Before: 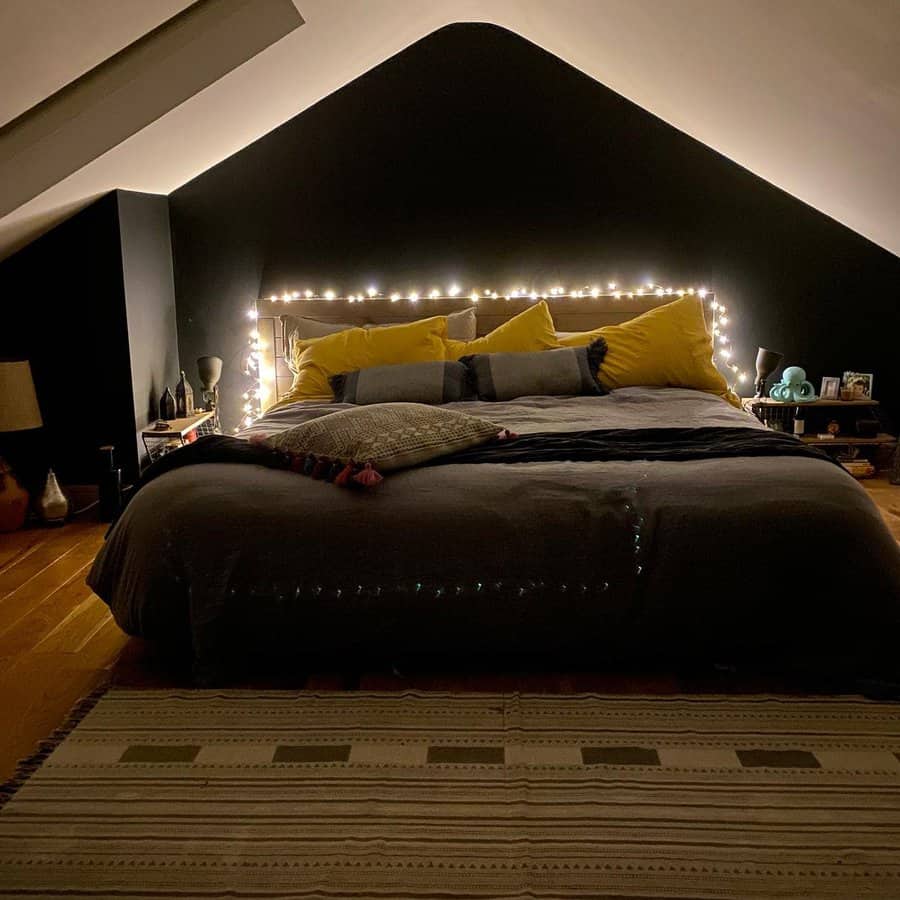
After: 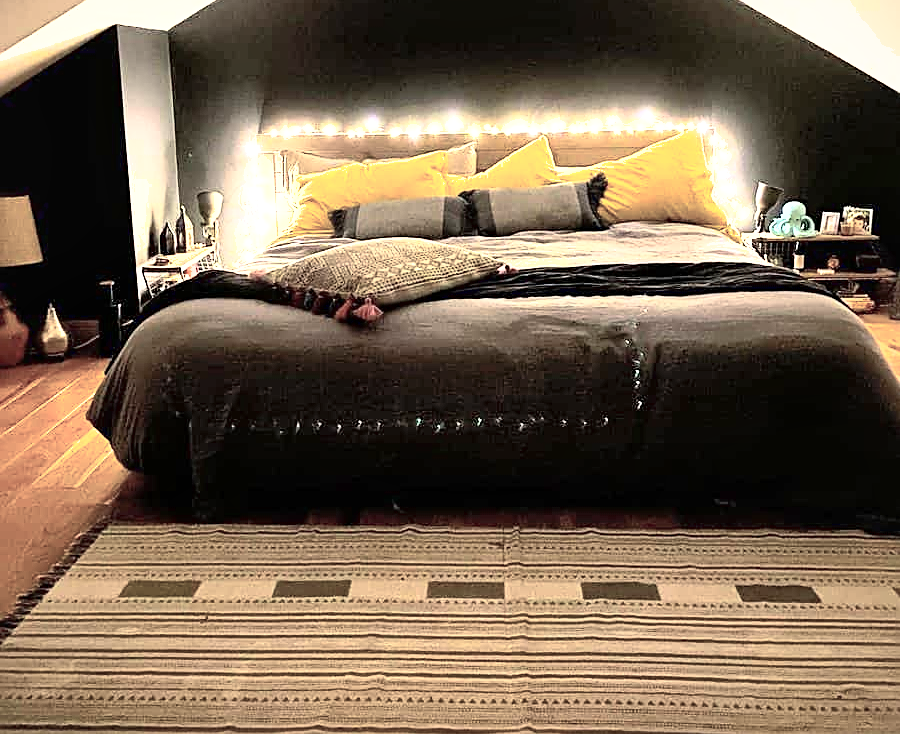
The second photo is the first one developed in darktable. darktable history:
exposure: black level correction 0, exposure 1.388 EV, compensate highlight preservation false
base curve: curves: ch0 [(0, 0) (0.007, 0.004) (0.027, 0.03) (0.046, 0.07) (0.207, 0.54) (0.442, 0.872) (0.673, 0.972) (1, 1)]
crop and rotate: top 18.426%
local contrast: mode bilateral grid, contrast 20, coarseness 50, detail 132%, midtone range 0.2
color balance rgb: linear chroma grading › global chroma 22.528%, perceptual saturation grading › global saturation -29.046%, perceptual saturation grading › highlights -20.623%, perceptual saturation grading › mid-tones -23.966%, perceptual saturation grading › shadows -24.908%, perceptual brilliance grading › highlights 9.849%, perceptual brilliance grading › mid-tones 5.287%, global vibrance 20%
shadows and highlights: on, module defaults
sharpen: on, module defaults
